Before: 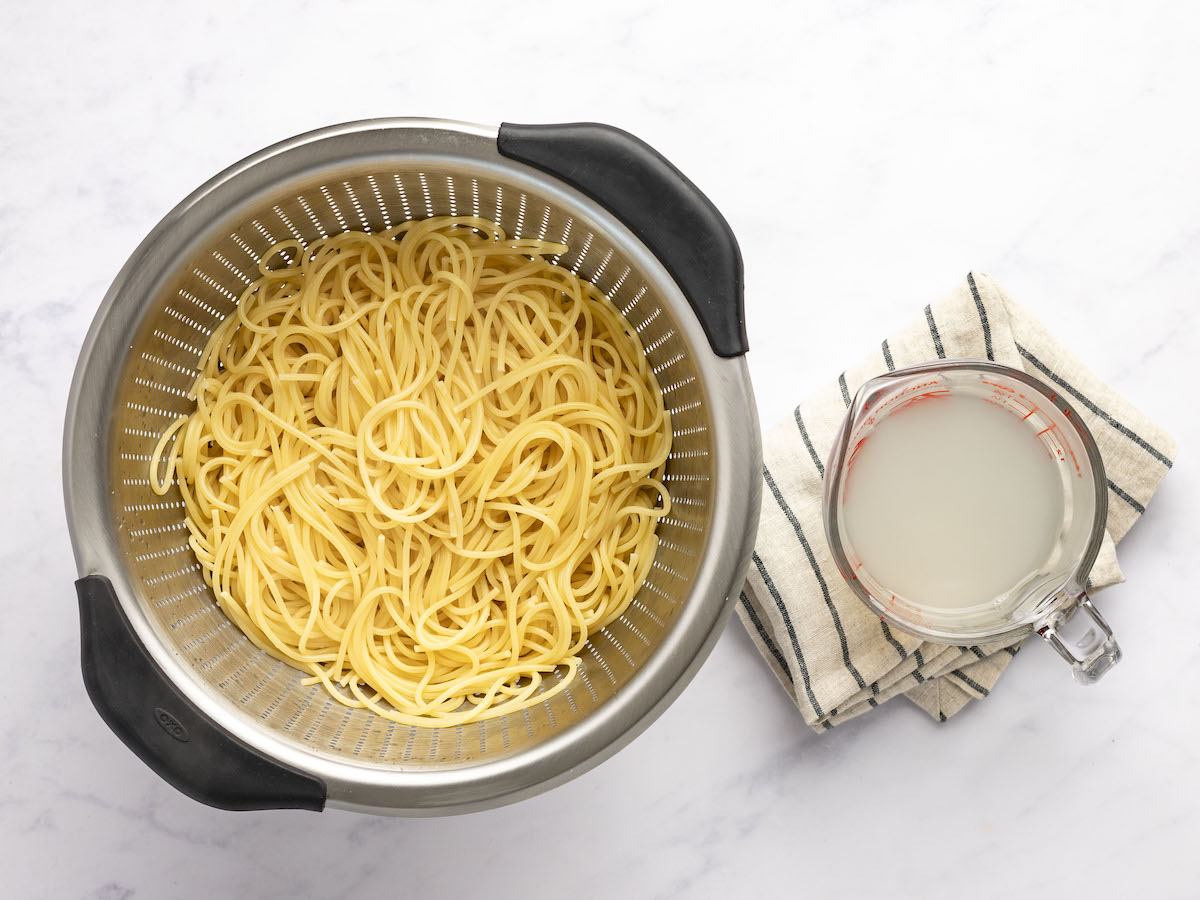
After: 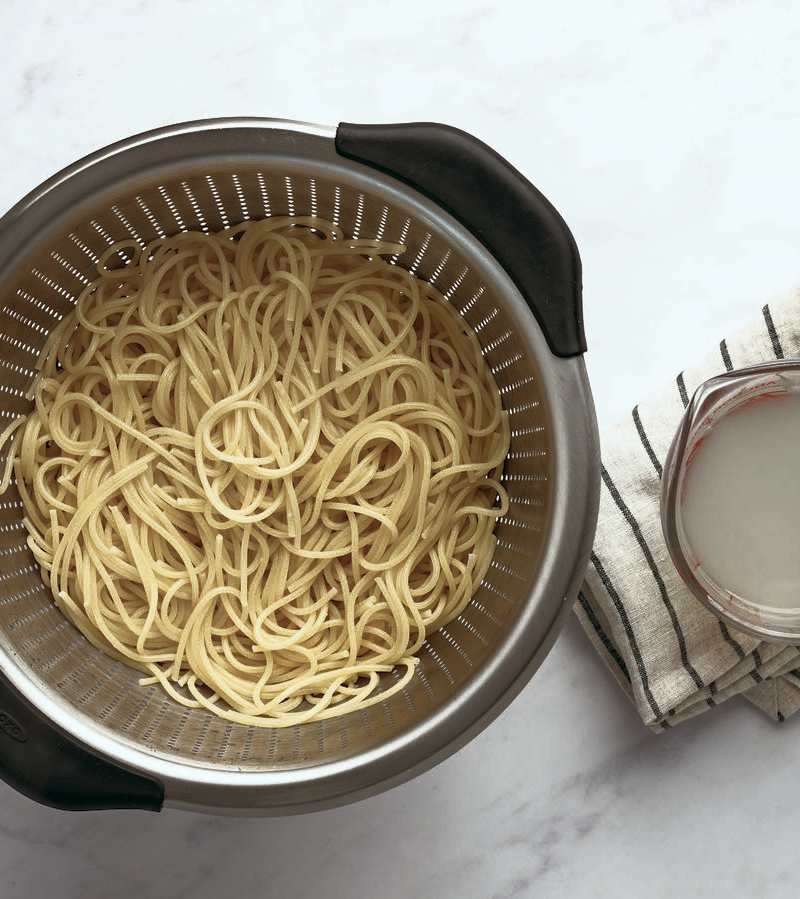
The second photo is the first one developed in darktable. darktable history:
base curve: curves: ch0 [(0, 0) (0.564, 0.291) (0.802, 0.731) (1, 1)]
crop and rotate: left 13.537%, right 19.796%
color balance: lift [1, 0.994, 1.002, 1.006], gamma [0.957, 1.081, 1.016, 0.919], gain [0.97, 0.972, 1.01, 1.028], input saturation 91.06%, output saturation 79.8%
